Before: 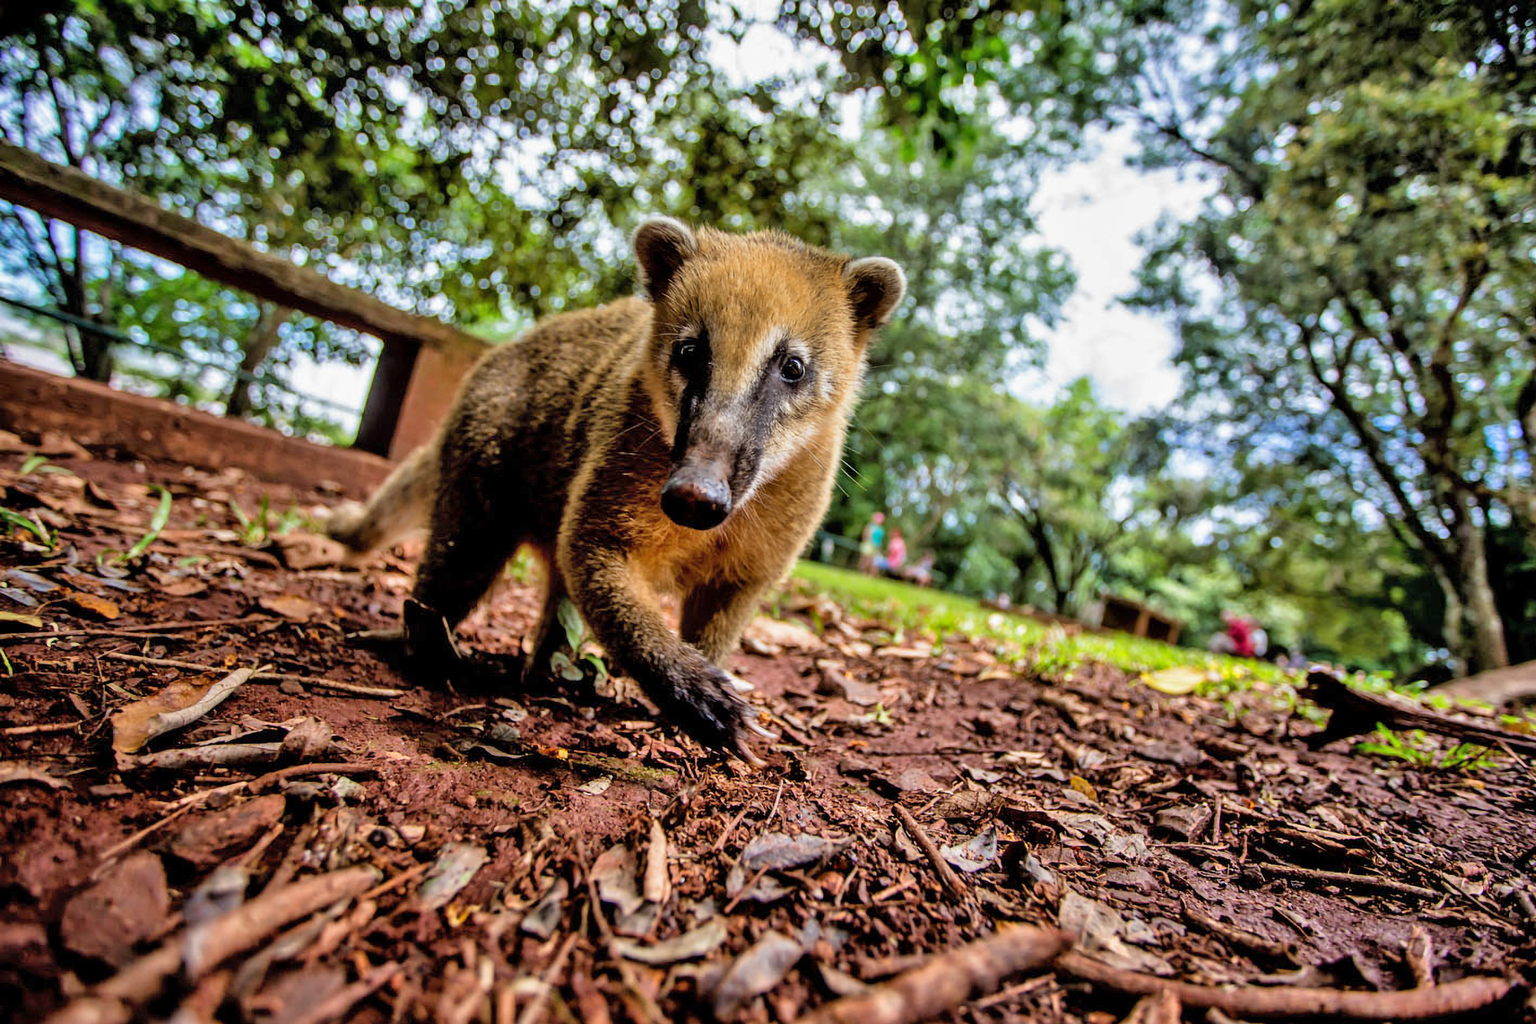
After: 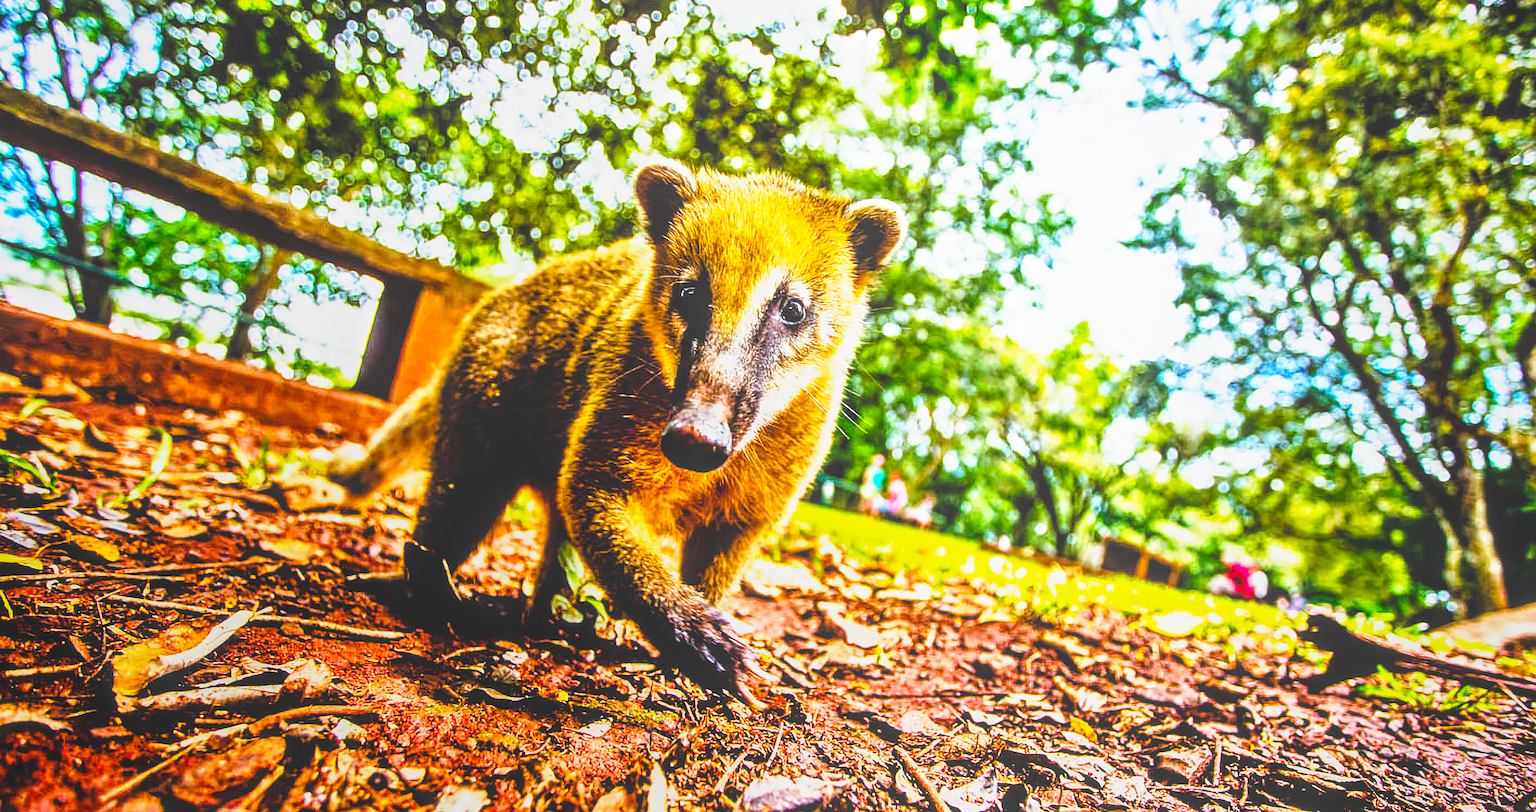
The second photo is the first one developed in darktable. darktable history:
crop and rotate: top 5.667%, bottom 14.937%
exposure: exposure -0.041 EV, compensate highlight preservation false
sharpen: amount 0.6
tone equalizer: -8 EV -0.417 EV, -7 EV -0.389 EV, -6 EV -0.333 EV, -5 EV -0.222 EV, -3 EV 0.222 EV, -2 EV 0.333 EV, -1 EV 0.389 EV, +0 EV 0.417 EV, edges refinement/feathering 500, mask exposure compensation -1.57 EV, preserve details no
local contrast: highlights 73%, shadows 15%, midtone range 0.197
color balance rgb: linear chroma grading › global chroma 9%, perceptual saturation grading › global saturation 36%, perceptual saturation grading › shadows 35%, perceptual brilliance grading › global brilliance 15%, perceptual brilliance grading › shadows -35%, global vibrance 15%
base curve: curves: ch0 [(0, 0) (0.026, 0.03) (0.109, 0.232) (0.351, 0.748) (0.669, 0.968) (1, 1)], preserve colors none
